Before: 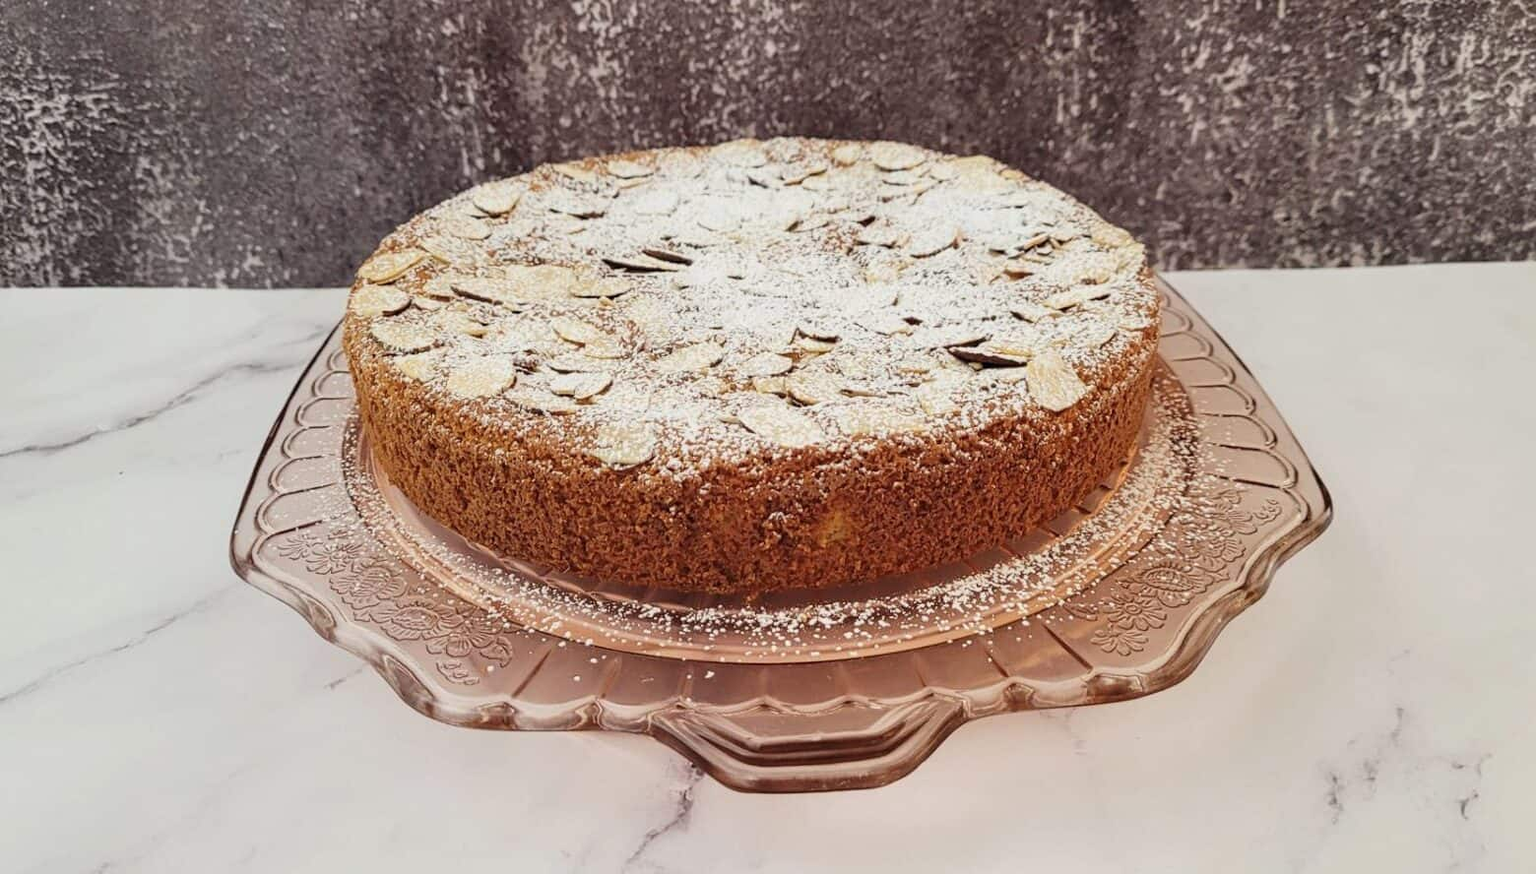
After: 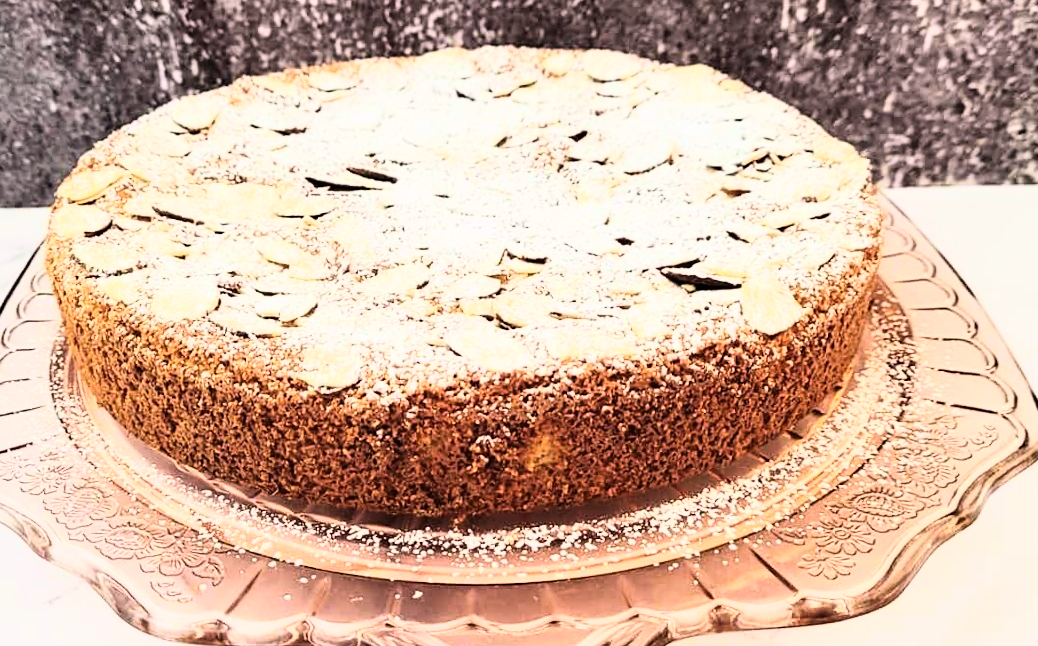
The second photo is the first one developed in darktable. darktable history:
crop and rotate: left 17.046%, top 10.659%, right 12.989%, bottom 14.553%
rgb curve: curves: ch0 [(0, 0) (0.21, 0.15) (0.24, 0.21) (0.5, 0.75) (0.75, 0.96) (0.89, 0.99) (1, 1)]; ch1 [(0, 0.02) (0.21, 0.13) (0.25, 0.2) (0.5, 0.67) (0.75, 0.9) (0.89, 0.97) (1, 1)]; ch2 [(0, 0.02) (0.21, 0.13) (0.25, 0.2) (0.5, 0.67) (0.75, 0.9) (0.89, 0.97) (1, 1)], compensate middle gray true
rotate and perspective: rotation 0.074°, lens shift (vertical) 0.096, lens shift (horizontal) -0.041, crop left 0.043, crop right 0.952, crop top 0.024, crop bottom 0.979
